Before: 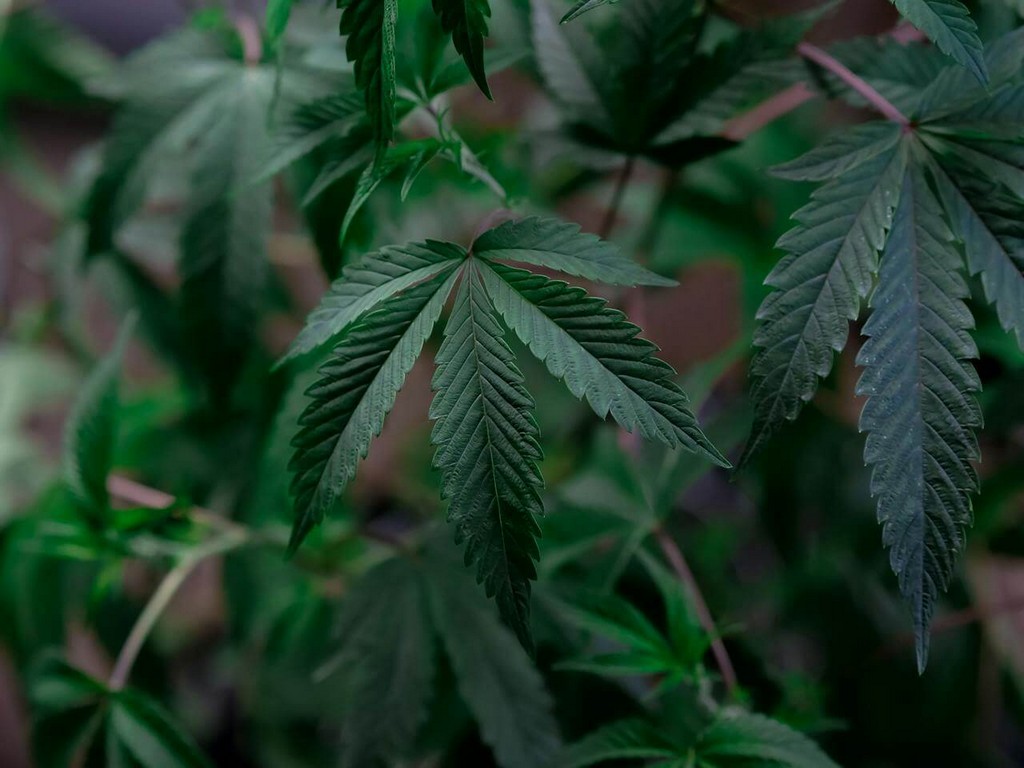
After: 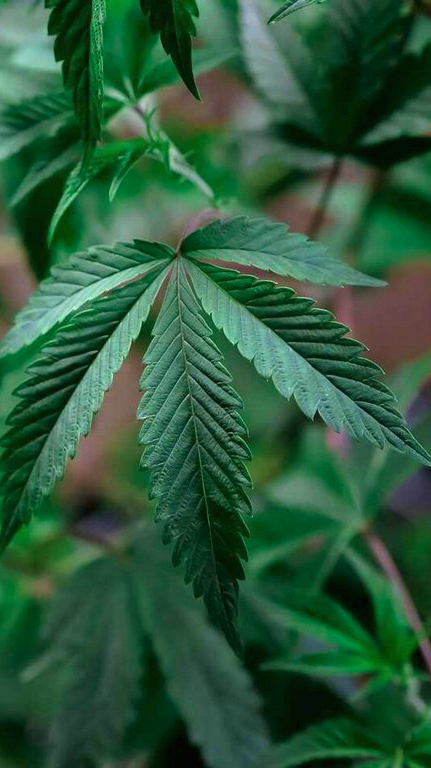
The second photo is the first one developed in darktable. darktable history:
velvia: on, module defaults
crop: left 28.583%, right 29.231%
exposure: black level correction 0, exposure 1.1 EV, compensate exposure bias true, compensate highlight preservation false
rotate and perspective: automatic cropping original format, crop left 0, crop top 0
